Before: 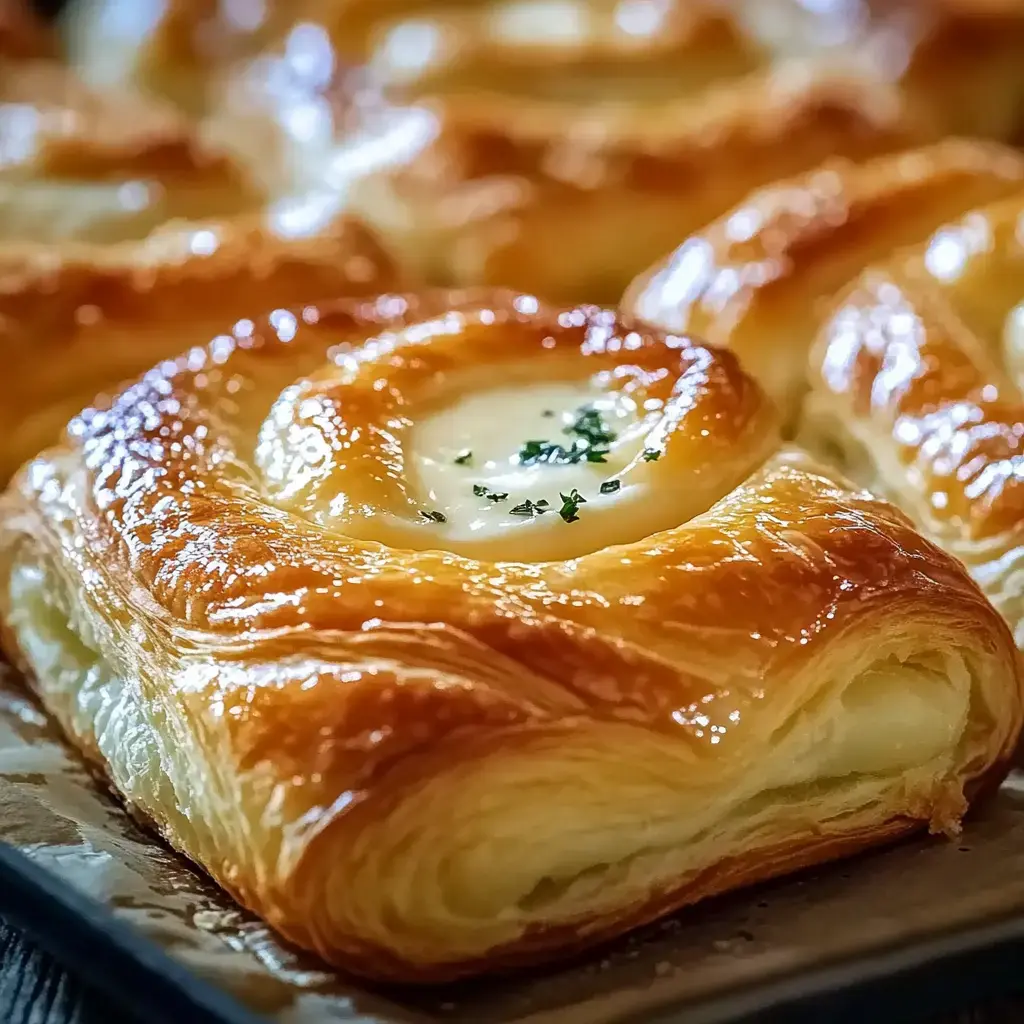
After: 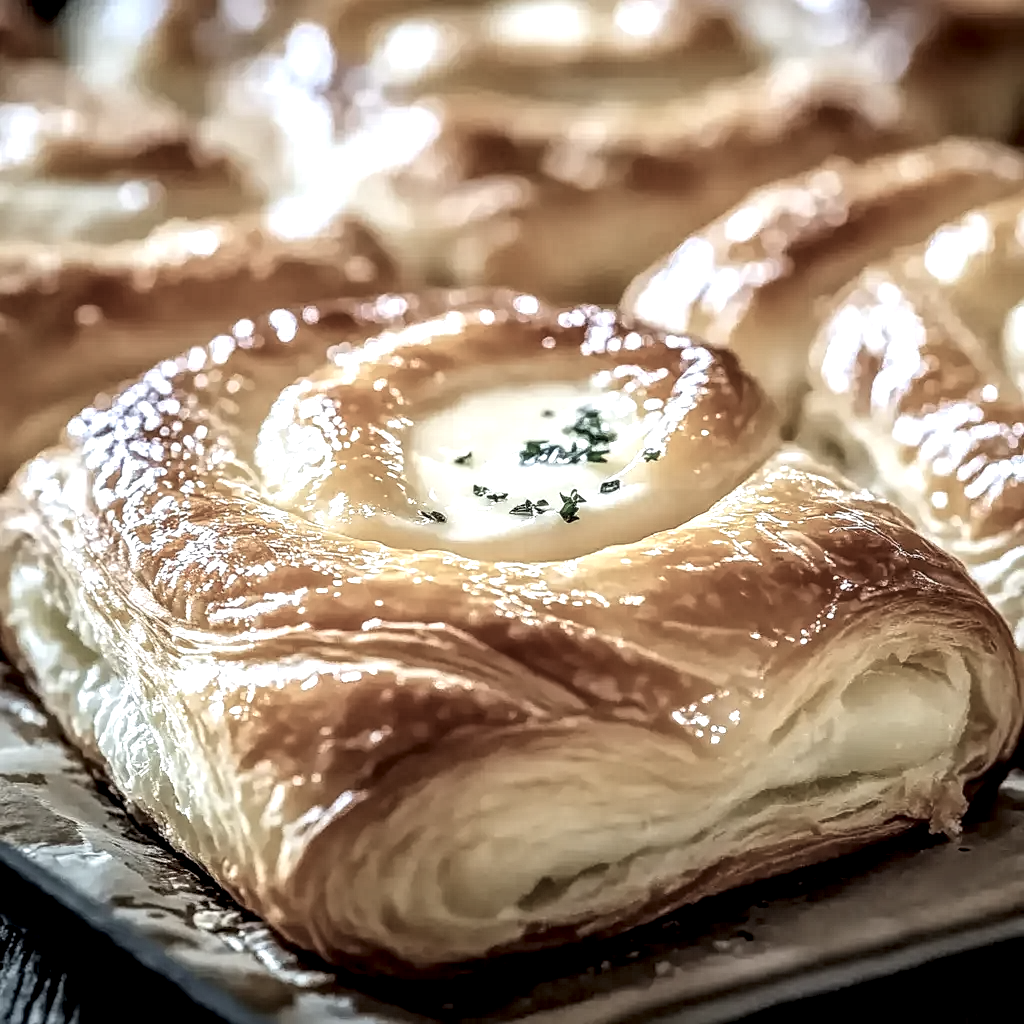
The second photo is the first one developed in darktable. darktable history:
contrast brightness saturation: brightness 0.181, saturation -0.505
local contrast: detail 204%
